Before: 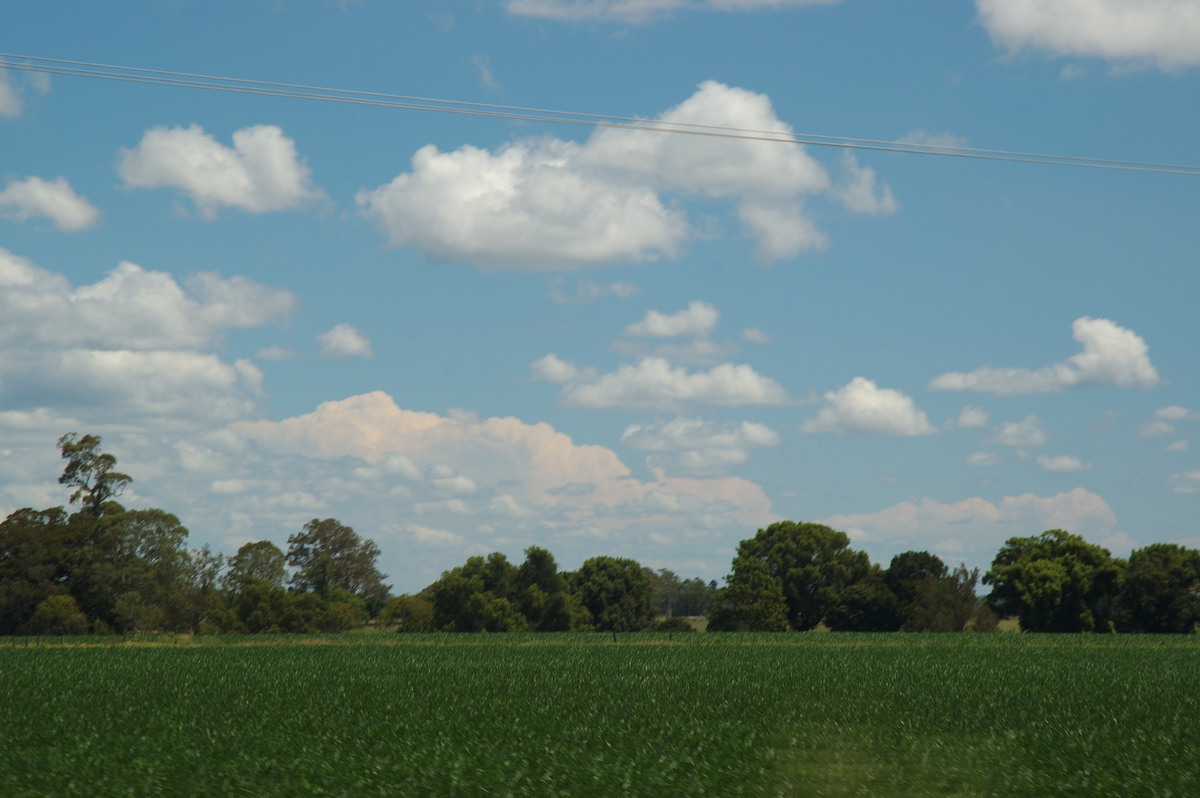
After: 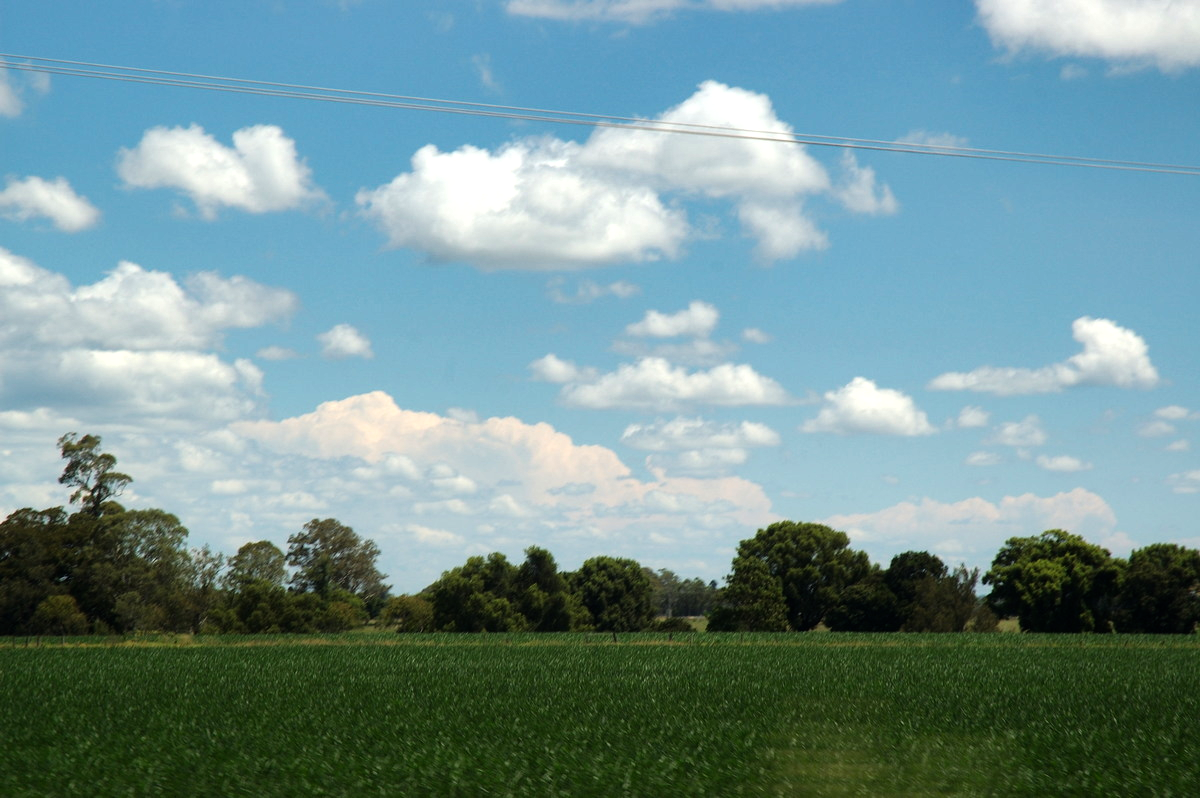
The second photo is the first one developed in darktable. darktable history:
tone equalizer: -8 EV -0.748 EV, -7 EV -0.67 EV, -6 EV -0.573 EV, -5 EV -0.411 EV, -3 EV 0.384 EV, -2 EV 0.6 EV, -1 EV 0.681 EV, +0 EV 0.733 EV
shadows and highlights: shadows 5.26, soften with gaussian
